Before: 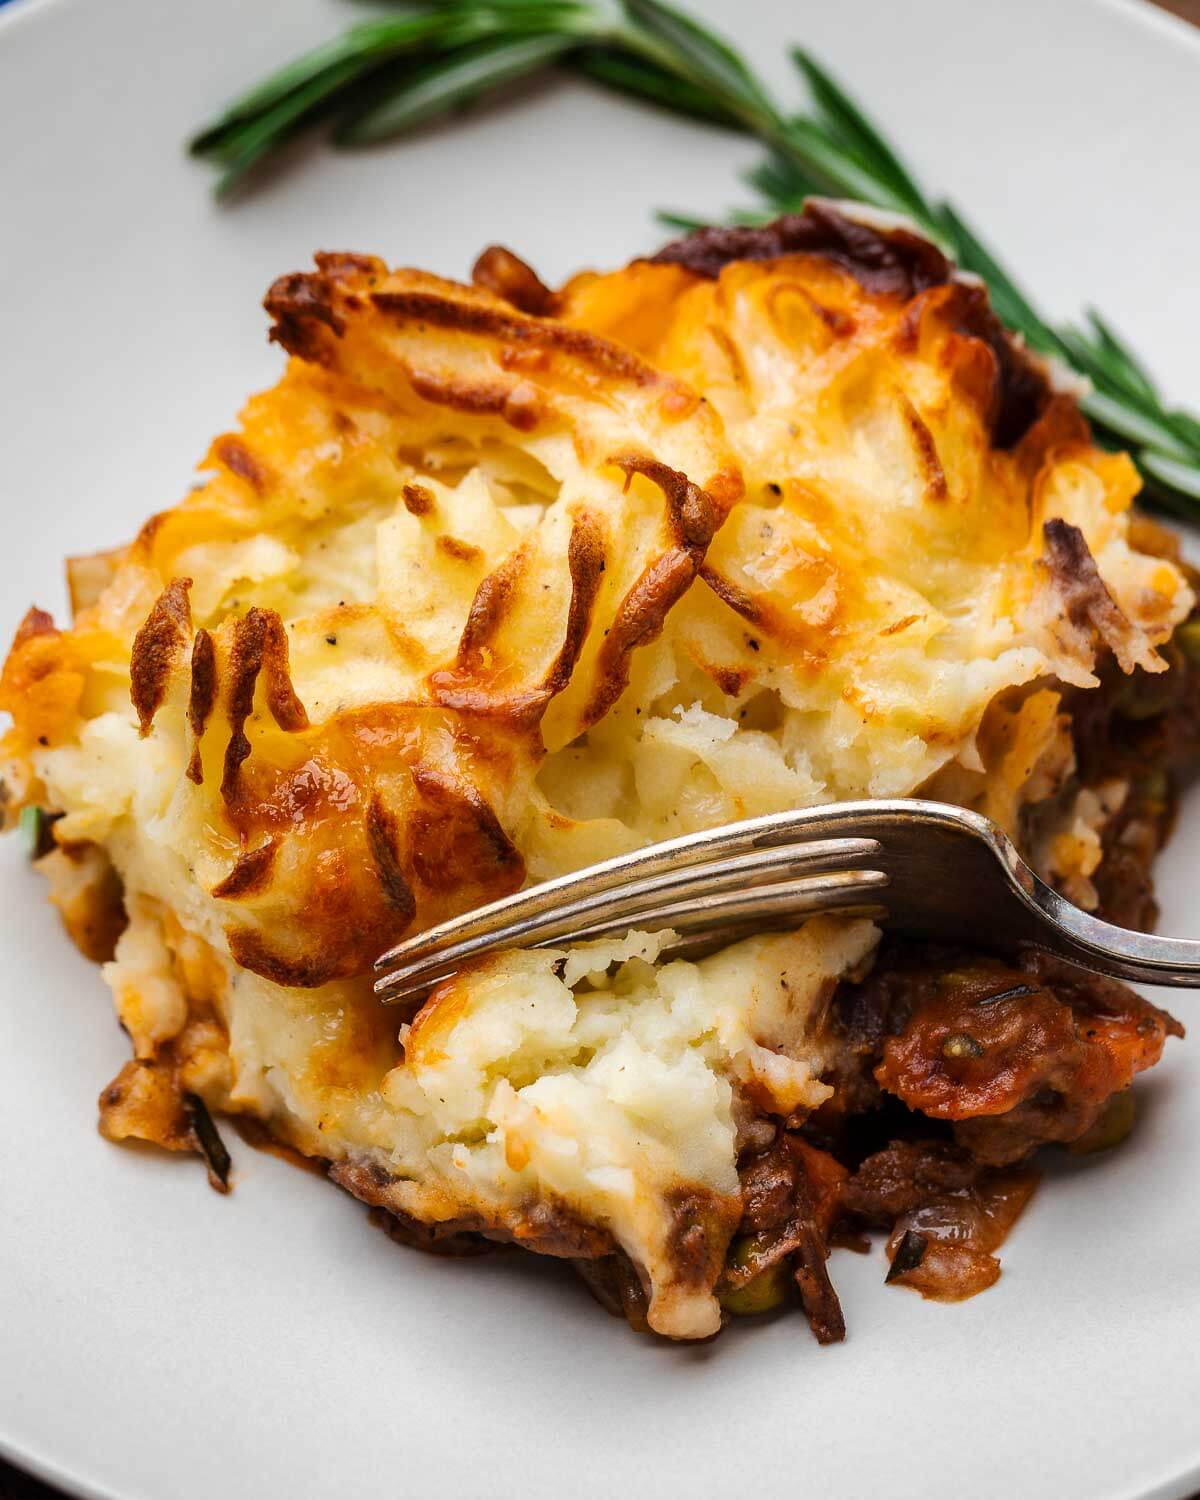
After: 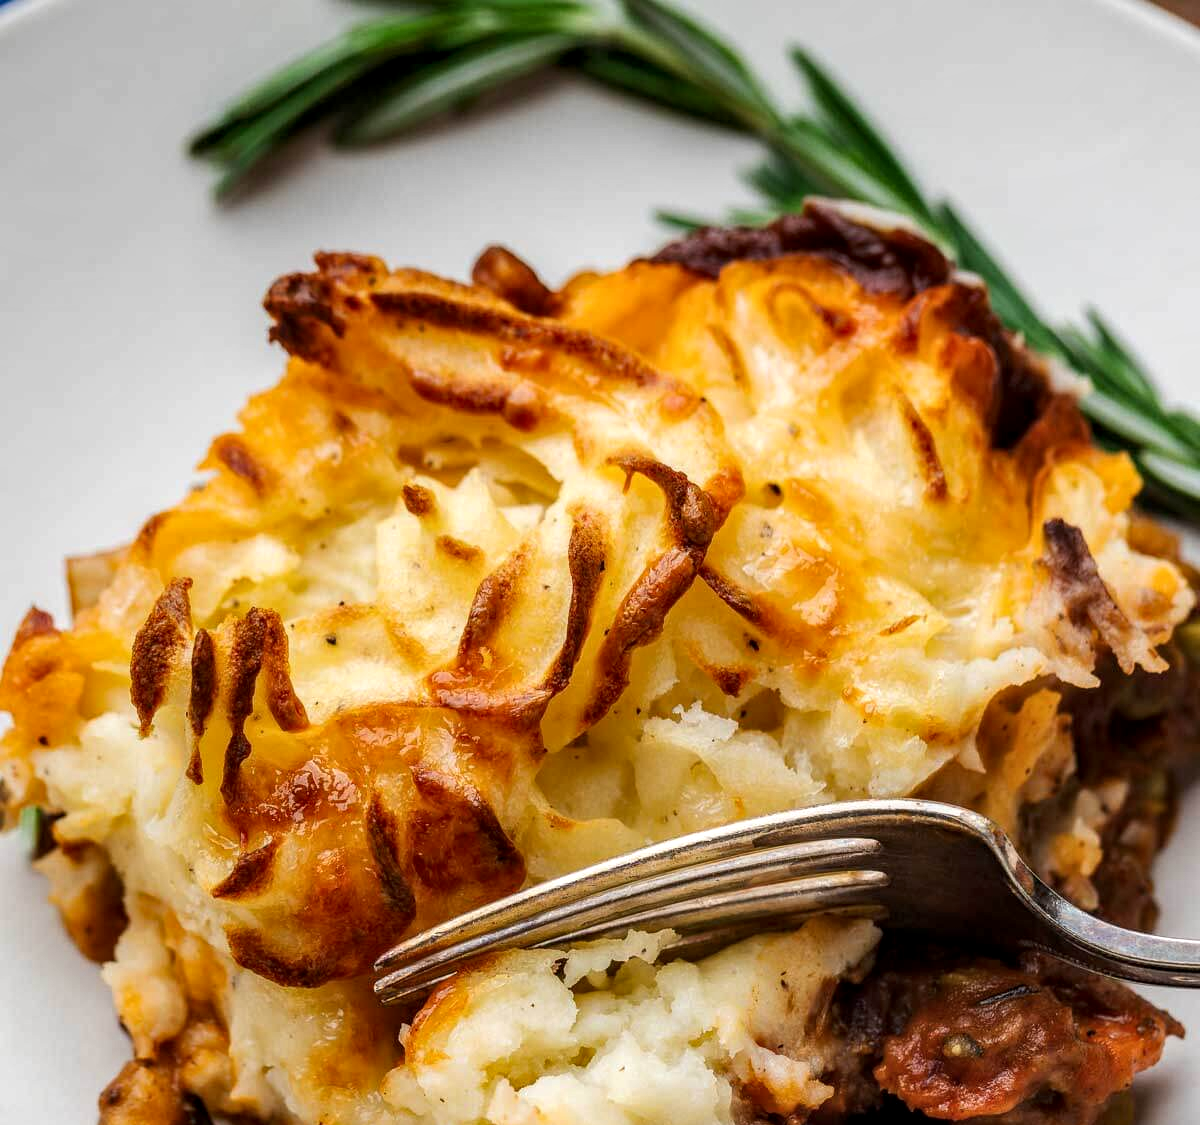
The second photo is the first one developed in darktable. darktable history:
crop: bottom 24.967%
local contrast: detail 130%
